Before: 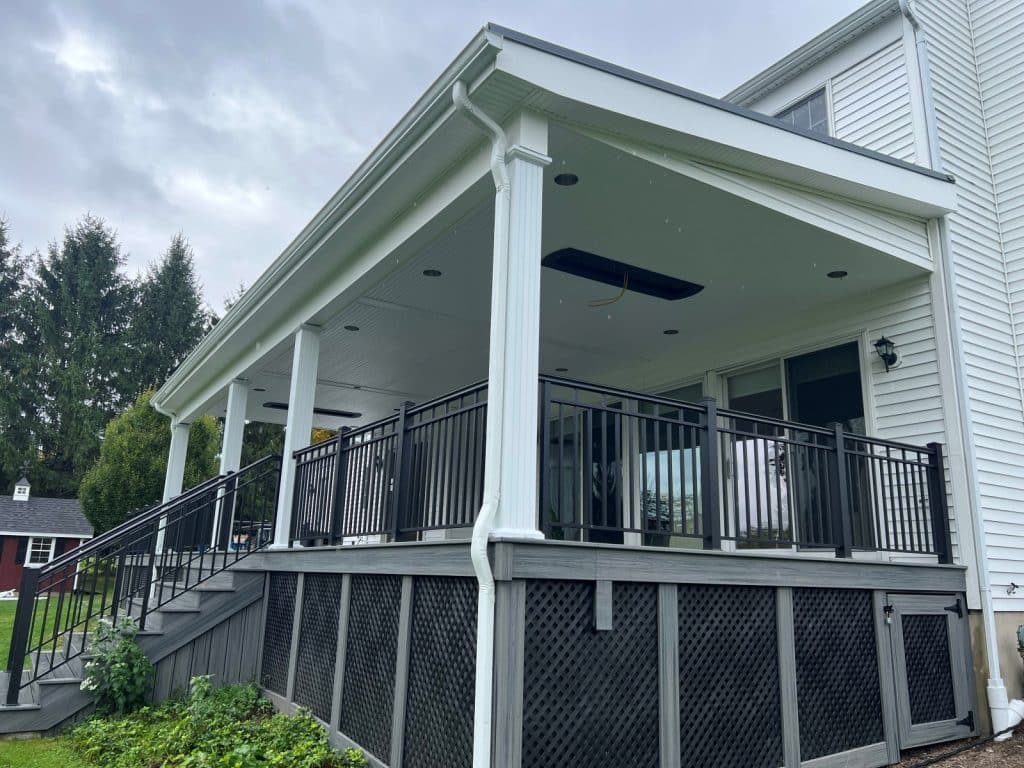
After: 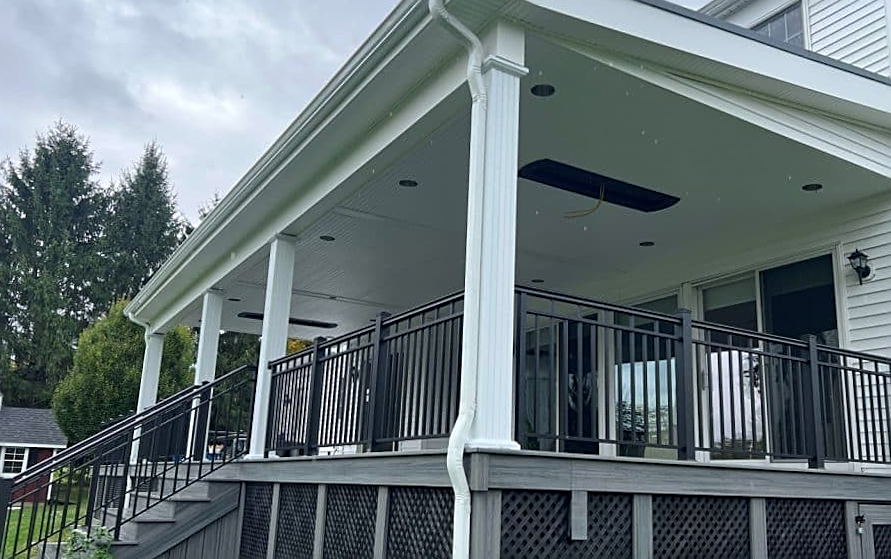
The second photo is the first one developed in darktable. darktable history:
crop and rotate: left 2.425%, top 11.305%, right 9.6%, bottom 15.08%
sharpen: on, module defaults
rotate and perspective: rotation 0.174°, lens shift (vertical) 0.013, lens shift (horizontal) 0.019, shear 0.001, automatic cropping original format, crop left 0.007, crop right 0.991, crop top 0.016, crop bottom 0.997
